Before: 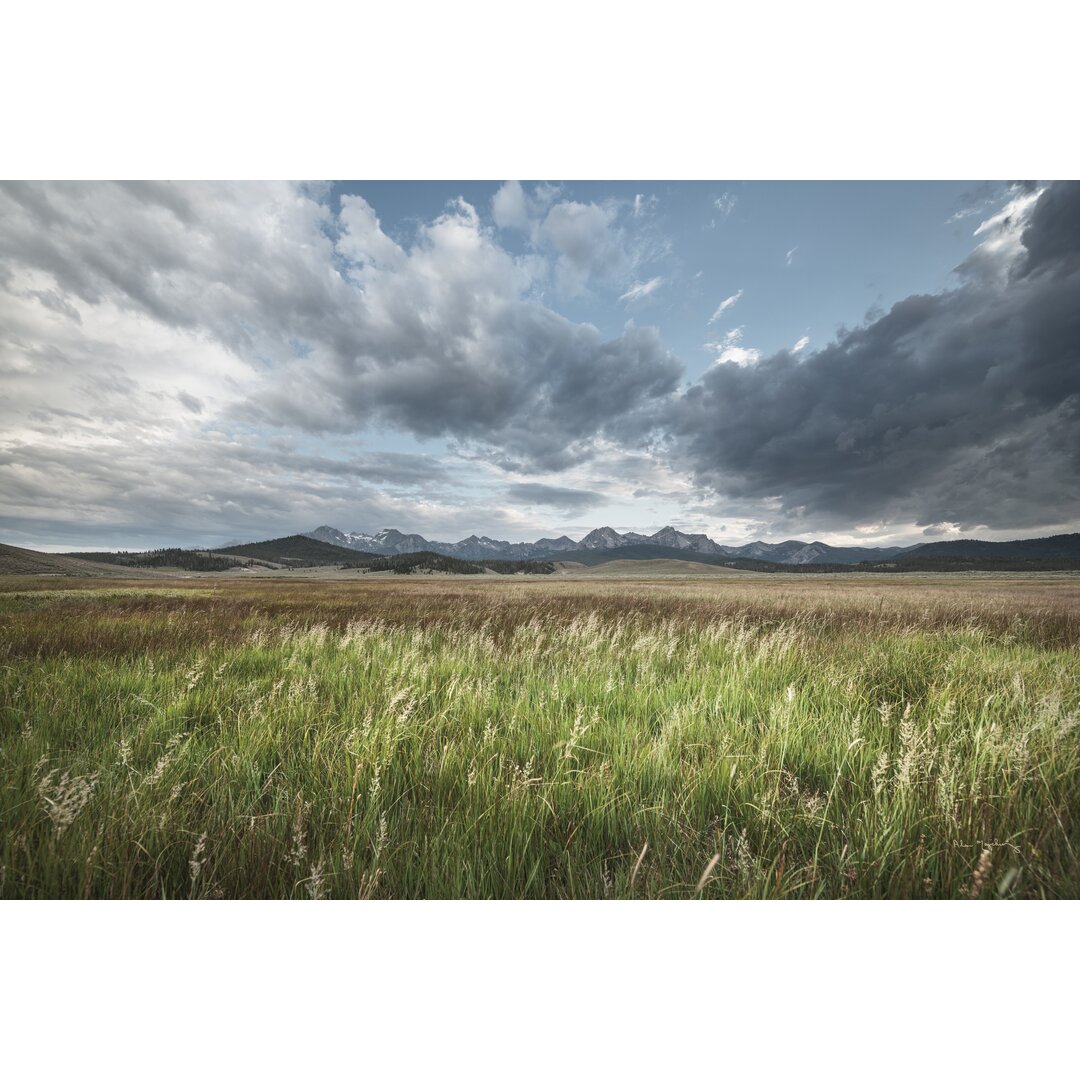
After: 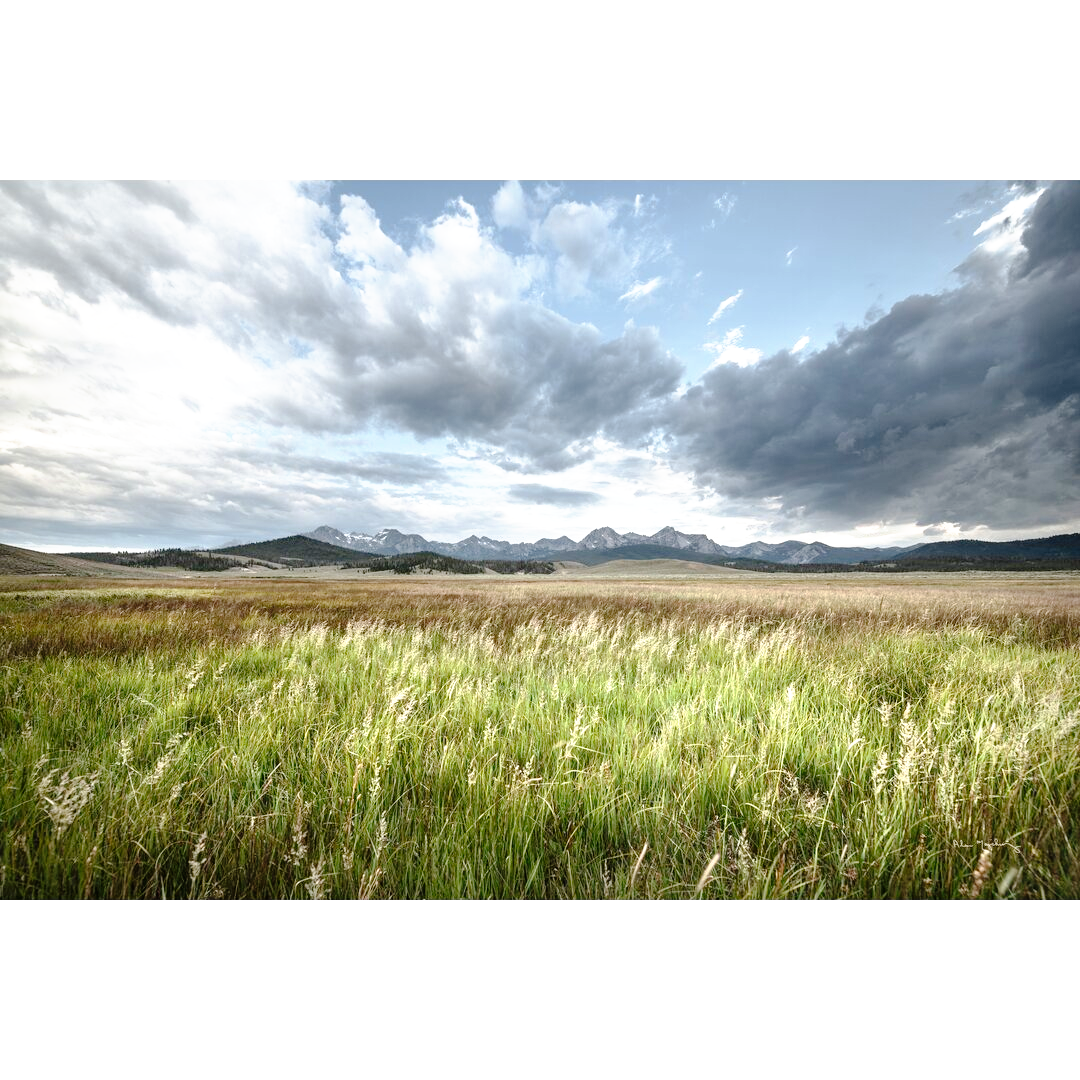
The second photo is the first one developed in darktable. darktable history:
exposure: black level correction 0, exposure 0.498 EV, compensate exposure bias true, compensate highlight preservation false
tone curve: curves: ch0 [(0, 0) (0.003, 0) (0.011, 0.001) (0.025, 0.001) (0.044, 0.002) (0.069, 0.007) (0.1, 0.015) (0.136, 0.027) (0.177, 0.066) (0.224, 0.122) (0.277, 0.219) (0.335, 0.327) (0.399, 0.432) (0.468, 0.527) (0.543, 0.615) (0.623, 0.695) (0.709, 0.777) (0.801, 0.874) (0.898, 0.973) (1, 1)], preserve colors none
